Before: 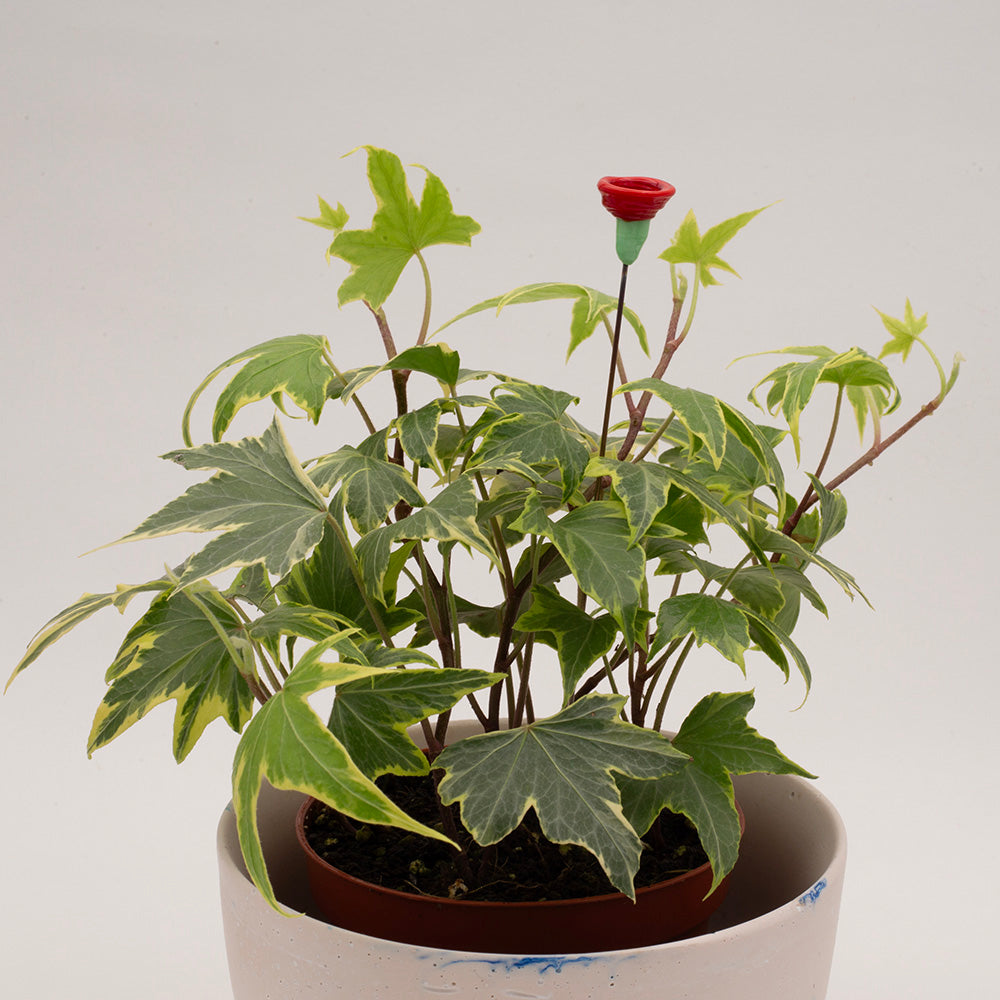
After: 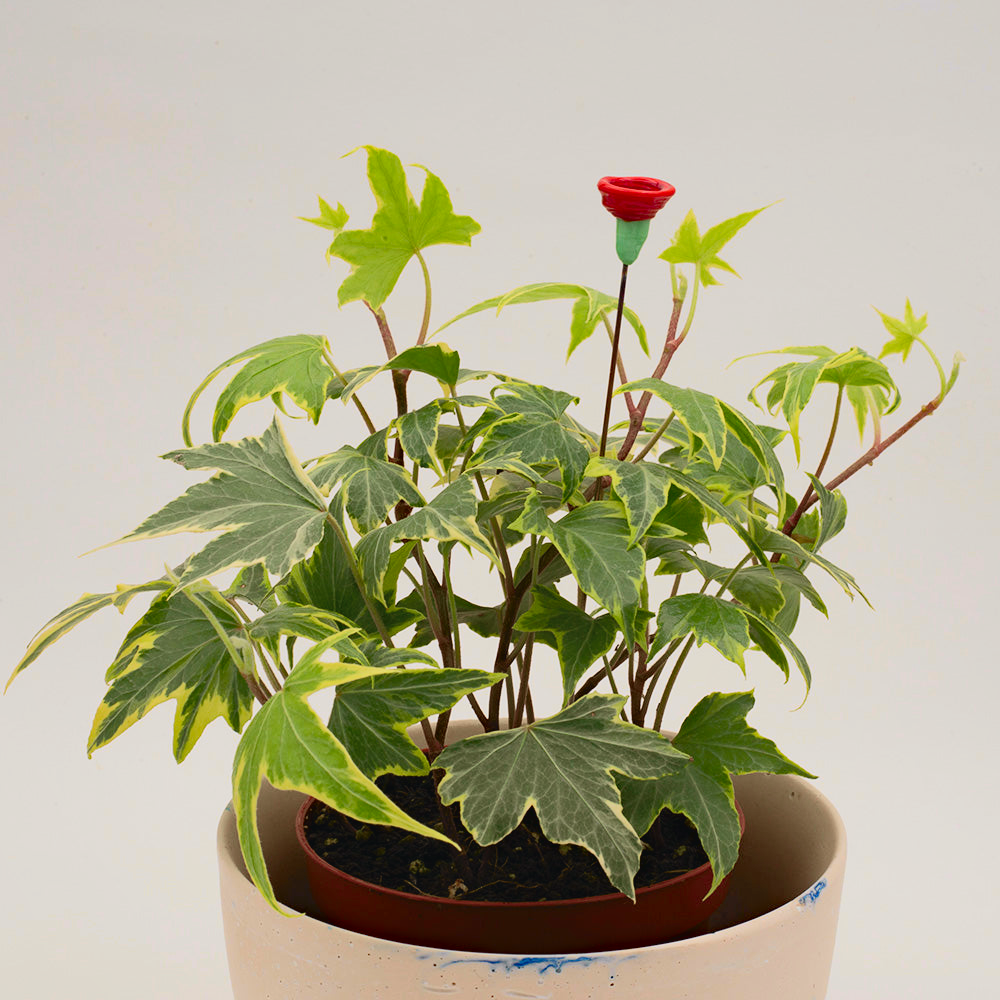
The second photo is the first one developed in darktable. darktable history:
shadows and highlights: shadows 25, highlights -25
haze removal: strength 0.29, distance 0.25, compatibility mode true, adaptive false
tone curve: curves: ch0 [(0, 0.026) (0.181, 0.223) (0.405, 0.46) (0.456, 0.528) (0.634, 0.728) (0.877, 0.89) (0.984, 0.935)]; ch1 [(0, 0) (0.443, 0.43) (0.492, 0.488) (0.566, 0.579) (0.595, 0.625) (0.65, 0.657) (0.696, 0.725) (1, 1)]; ch2 [(0, 0) (0.33, 0.301) (0.421, 0.443) (0.447, 0.489) (0.495, 0.494) (0.537, 0.57) (0.586, 0.591) (0.663, 0.686) (1, 1)], color space Lab, independent channels, preserve colors none
